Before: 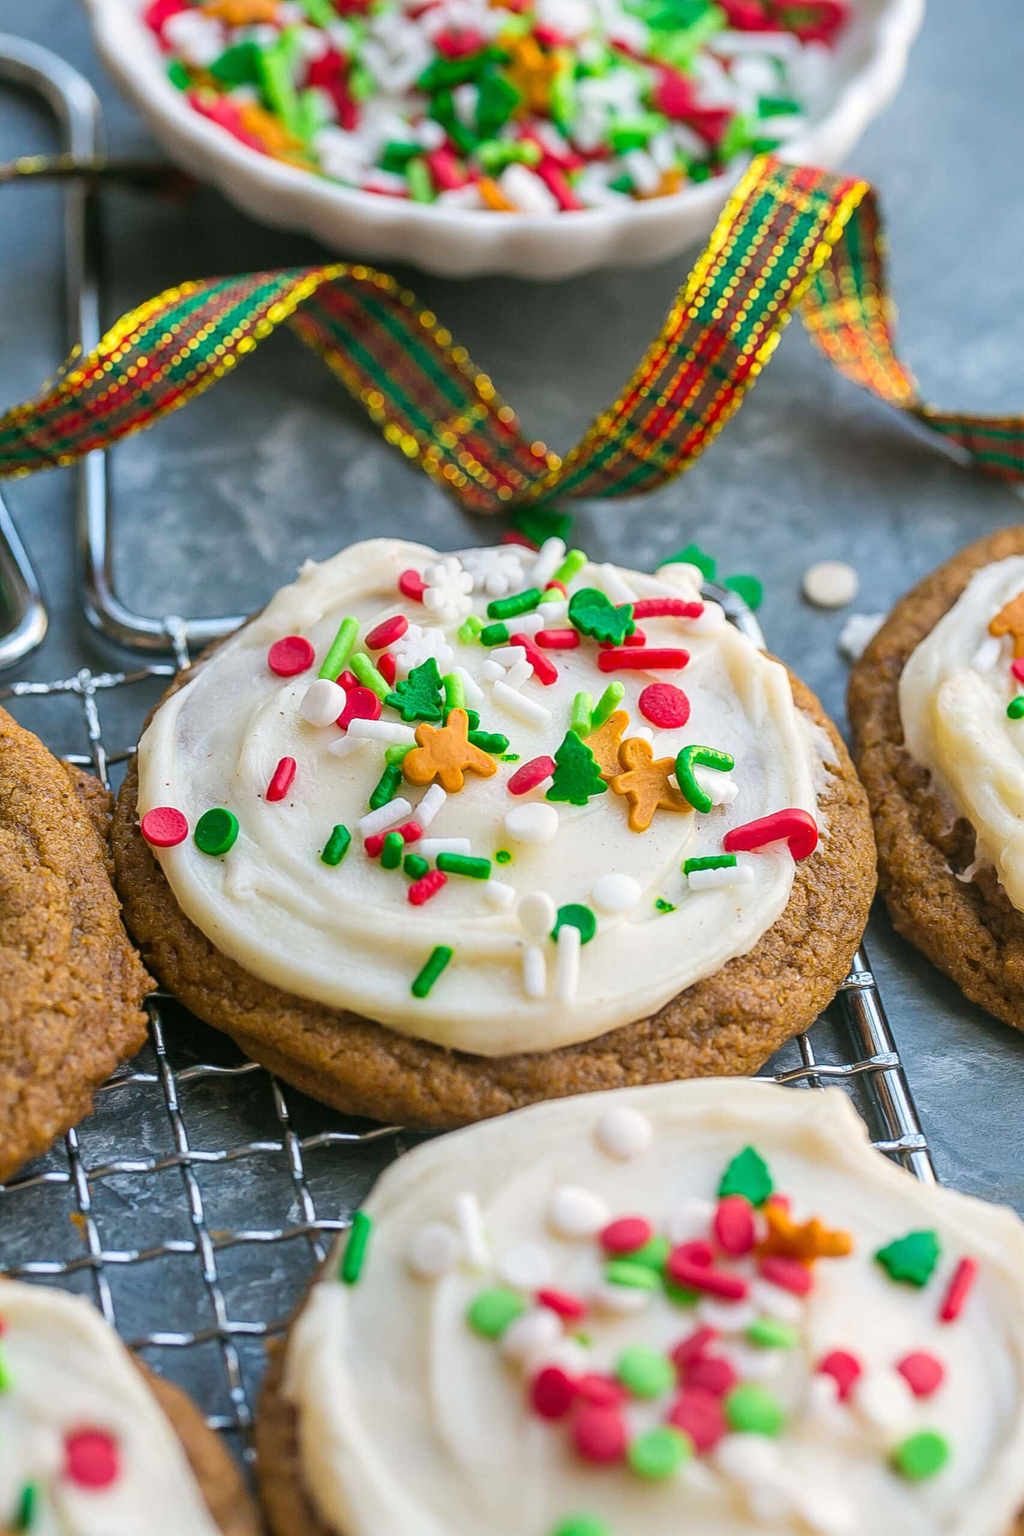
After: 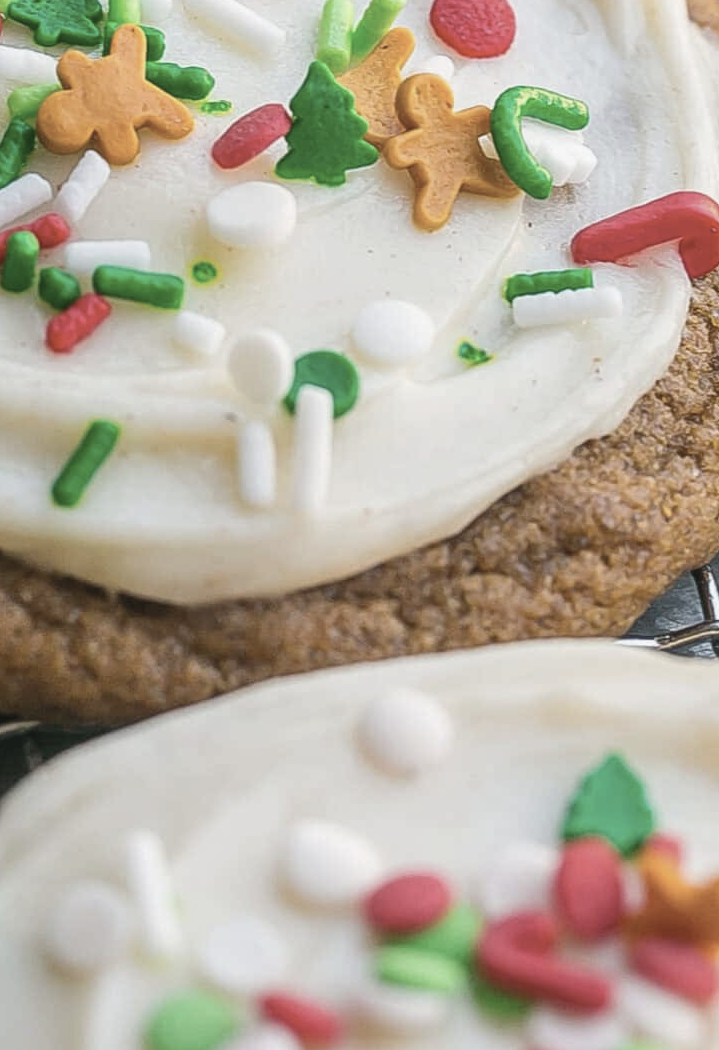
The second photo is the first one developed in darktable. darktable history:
contrast brightness saturation: contrast -0.05, saturation -0.41
crop: left 37.221%, top 45.169%, right 20.63%, bottom 13.777%
